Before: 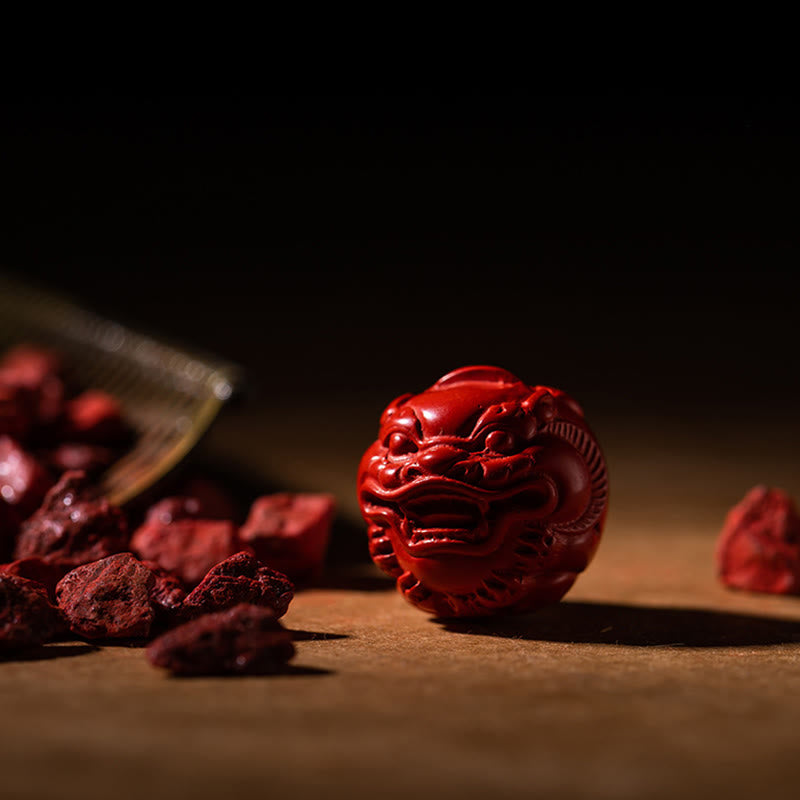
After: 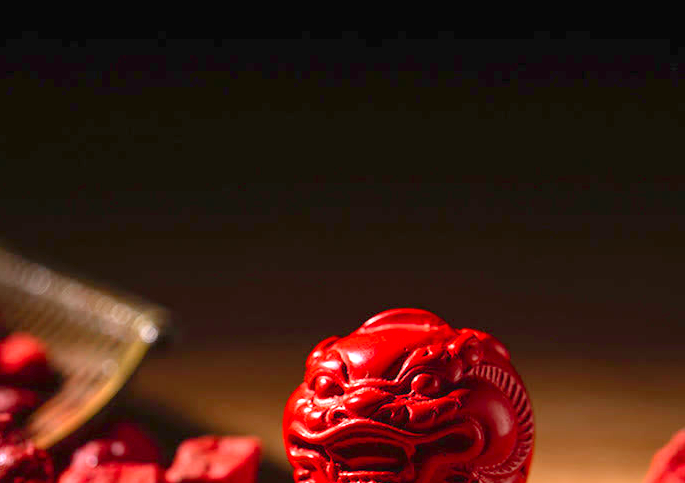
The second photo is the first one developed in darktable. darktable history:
crop and rotate: left 9.345%, top 7.22%, right 4.982%, bottom 32.331%
levels: levels [0, 0.397, 0.955]
exposure: black level correction 0, exposure 0.7 EV, compensate exposure bias true, compensate highlight preservation false
tone curve: curves: ch0 [(0, 0) (0.08, 0.069) (0.4, 0.391) (0.6, 0.609) (0.92, 0.93) (1, 1)], color space Lab, independent channels, preserve colors none
